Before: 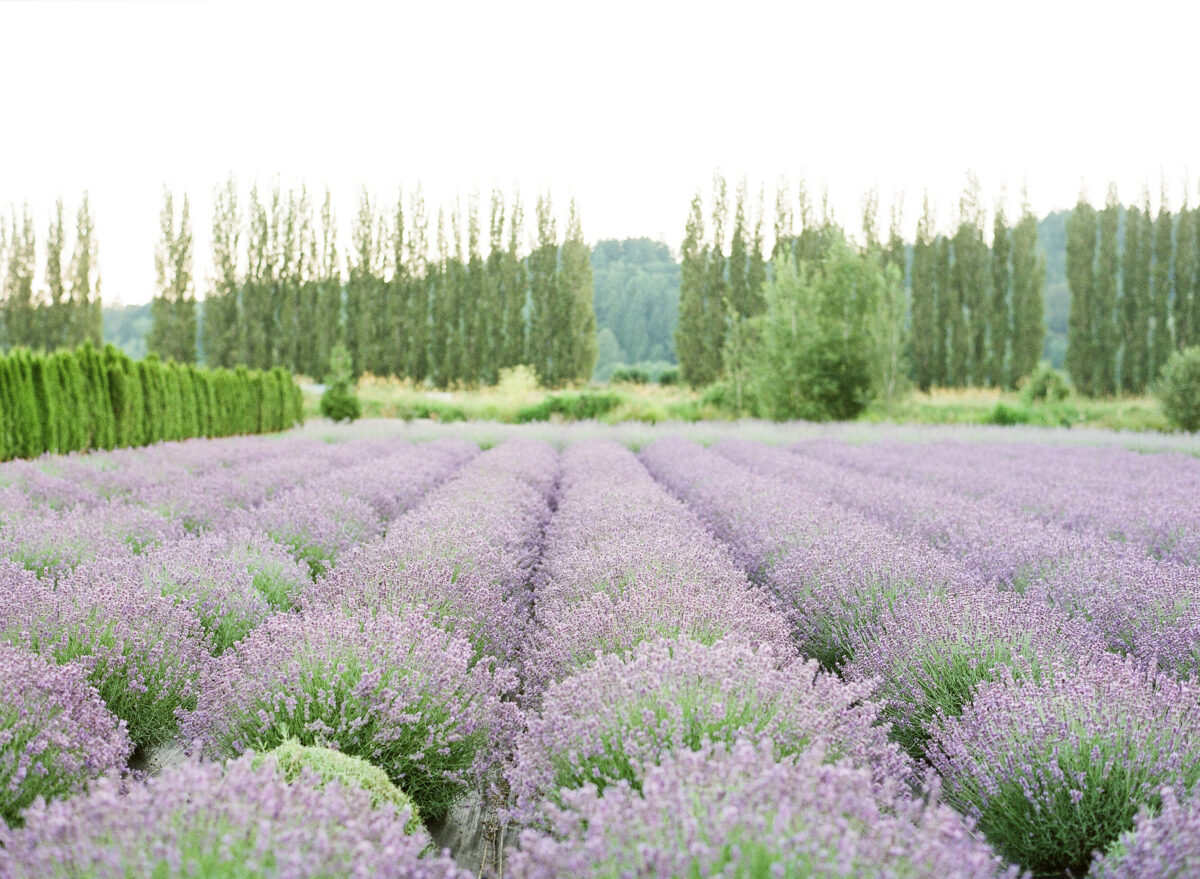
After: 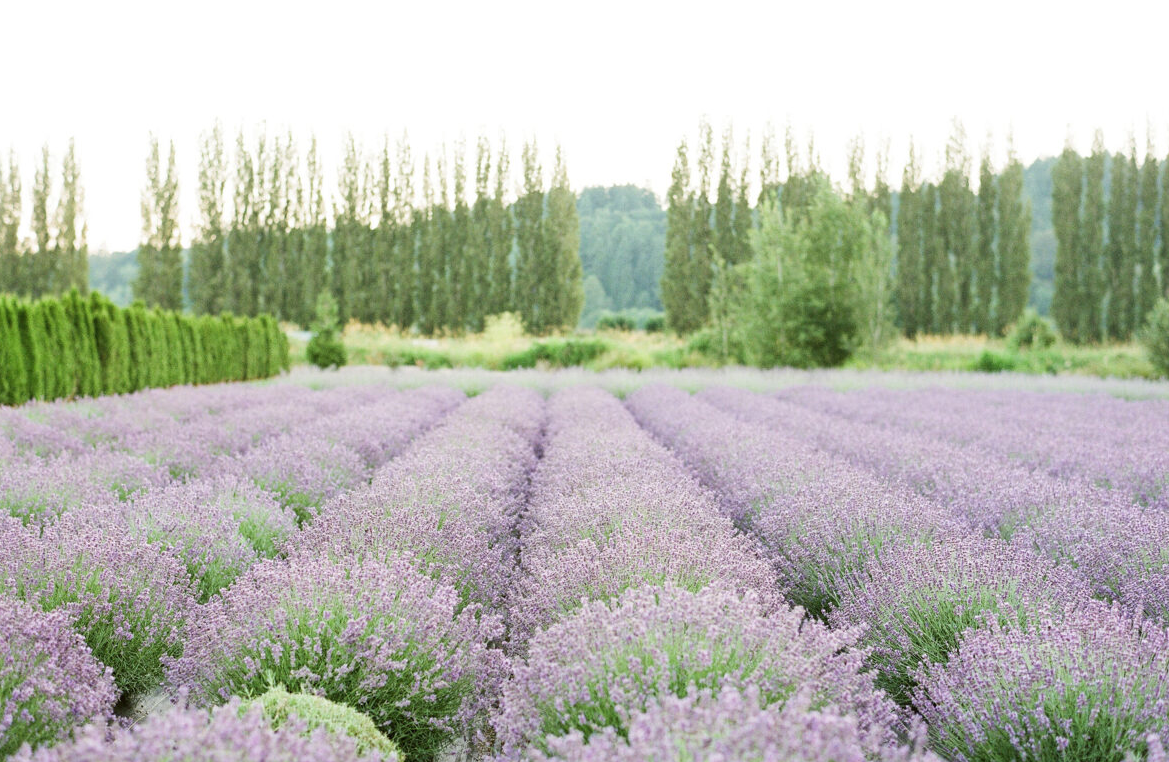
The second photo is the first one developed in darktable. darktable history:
crop: left 1.22%, top 6.113%, right 1.35%, bottom 7.14%
